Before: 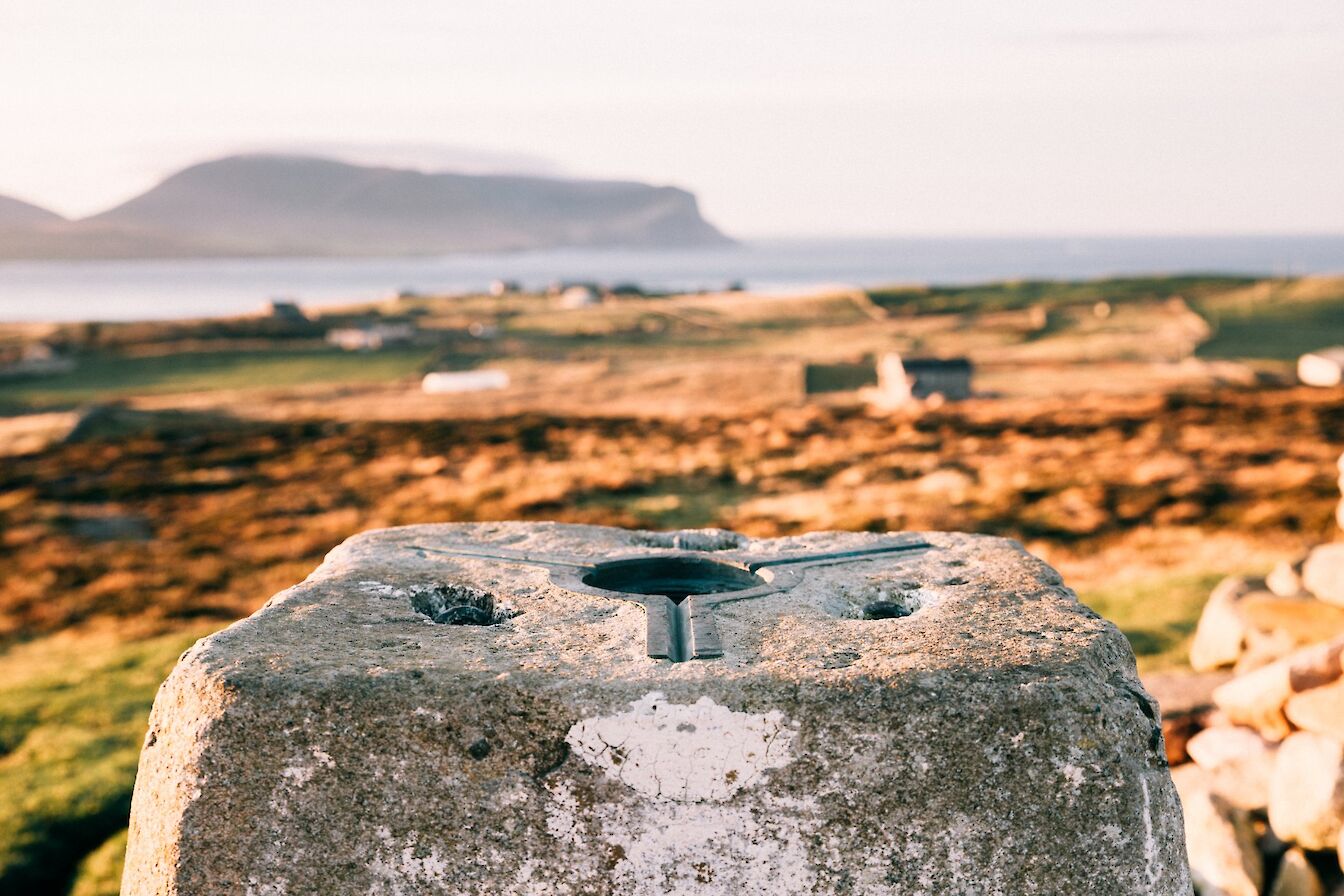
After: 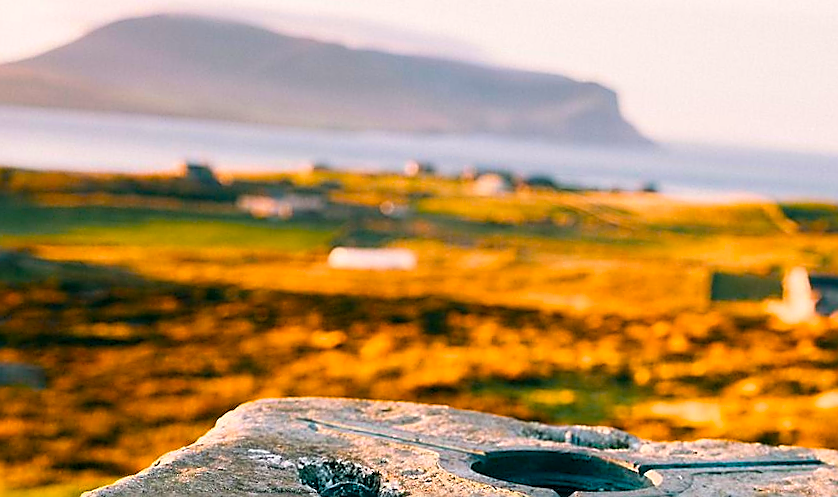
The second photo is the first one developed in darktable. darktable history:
sharpen: radius 1.4, amount 1.25, threshold 0.7
crop and rotate: angle -4.99°, left 2.122%, top 6.945%, right 27.566%, bottom 30.519%
color balance rgb: perceptual saturation grading › global saturation 100%
